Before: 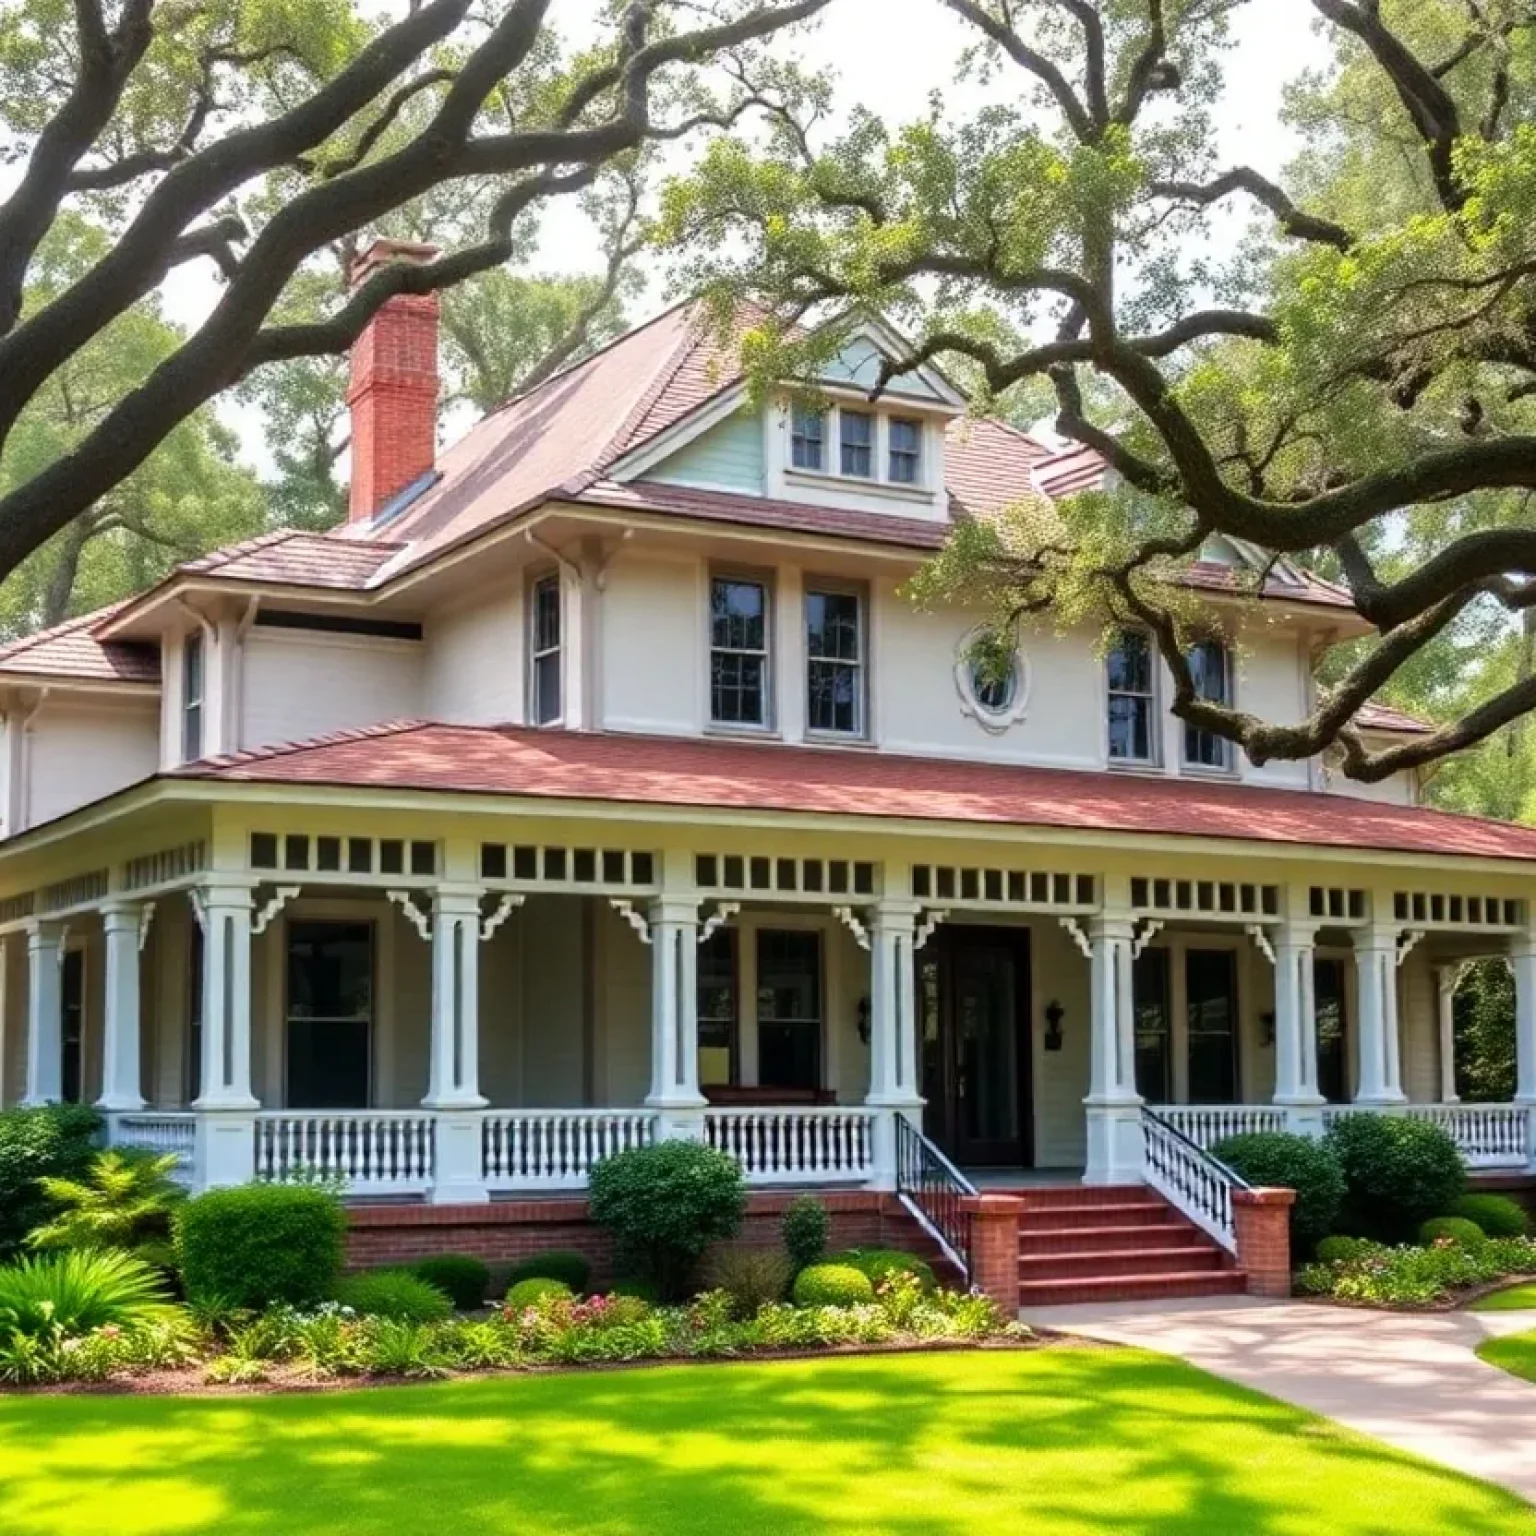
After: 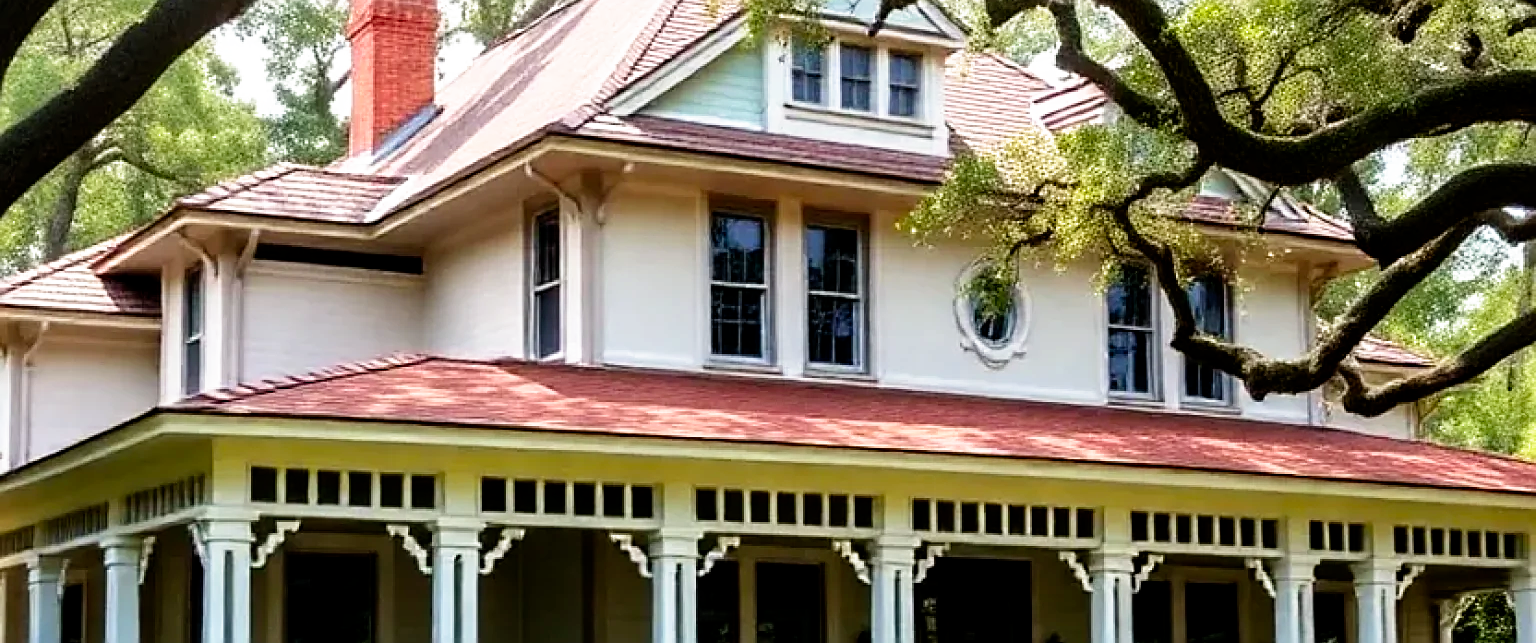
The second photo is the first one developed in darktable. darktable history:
filmic rgb: black relative exposure -8.7 EV, white relative exposure 2.7 EV, threshold 3 EV, target black luminance 0%, hardness 6.25, latitude 76.53%, contrast 1.326, shadows ↔ highlights balance -0.349%, preserve chrominance no, color science v4 (2020), enable highlight reconstruction true
crop and rotate: top 23.84%, bottom 34.294%
sharpen: on, module defaults
color balance rgb: shadows lift › luminance -10%, highlights gain › luminance 10%, saturation formula JzAzBz (2021)
